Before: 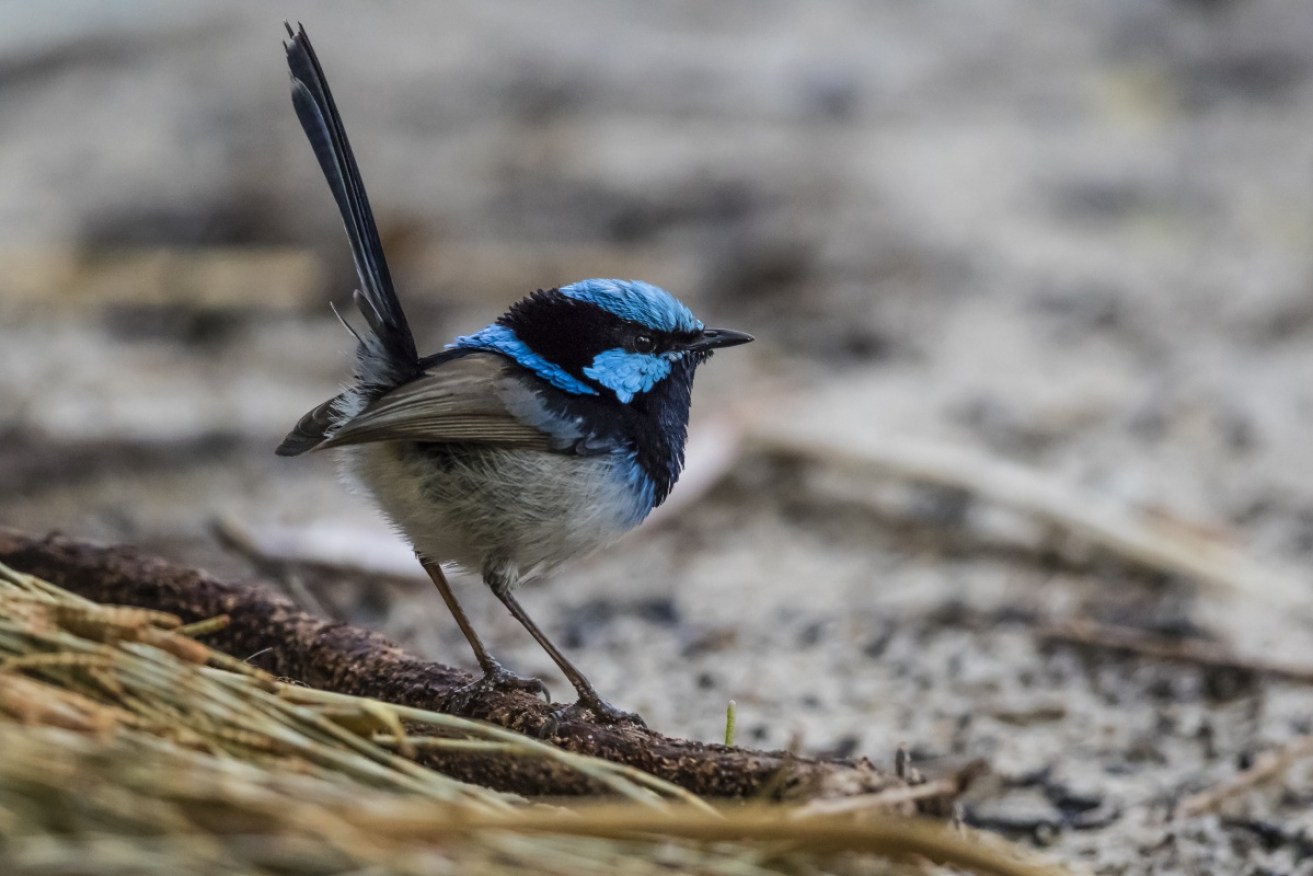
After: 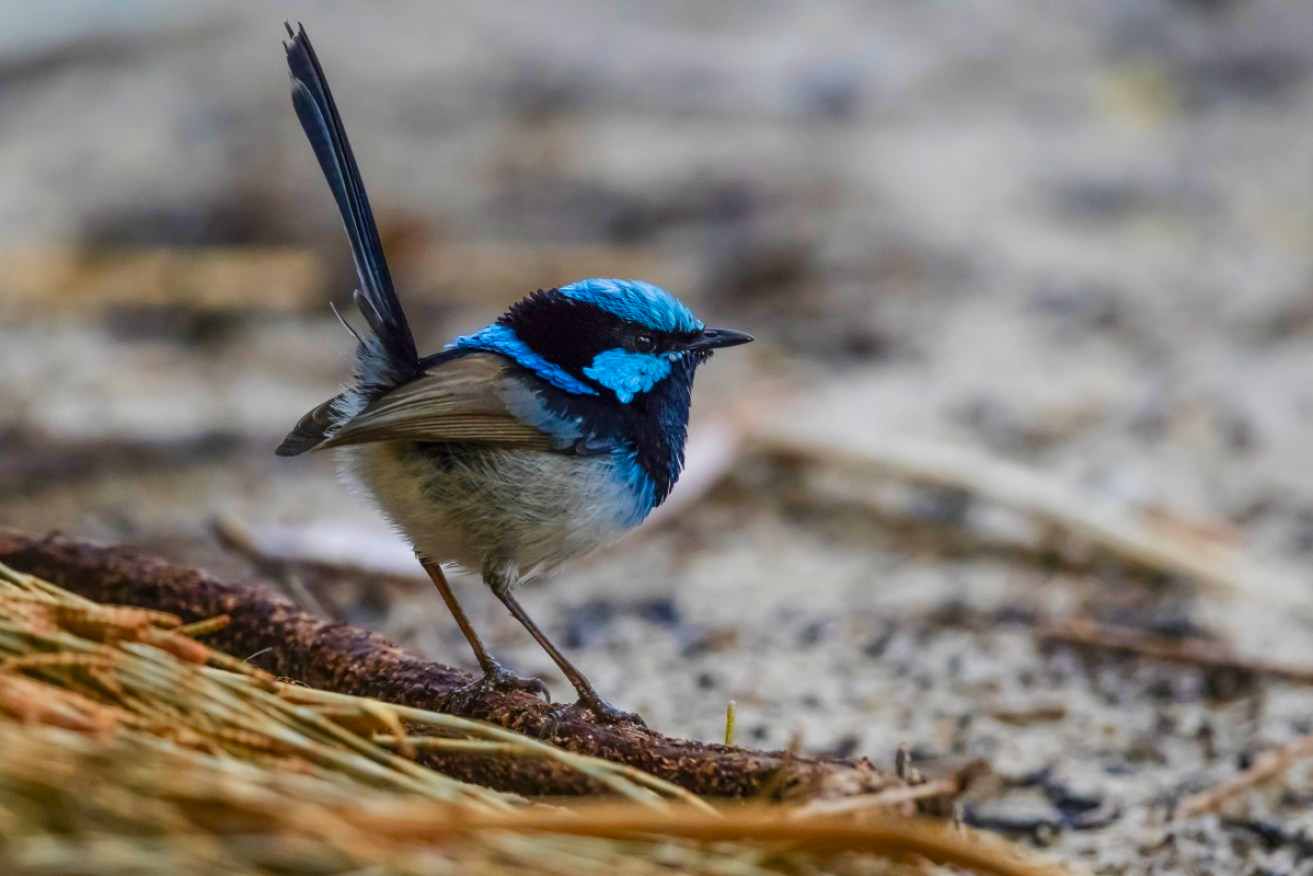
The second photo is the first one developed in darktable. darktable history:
color zones: curves: ch1 [(0.263, 0.53) (0.376, 0.287) (0.487, 0.512) (0.748, 0.547) (1, 0.513)]; ch2 [(0.262, 0.45) (0.751, 0.477)], mix 31.98%
color balance rgb: perceptual saturation grading › global saturation 20%, perceptual saturation grading › highlights -25%, perceptual saturation grading › shadows 50%
velvia: on, module defaults
